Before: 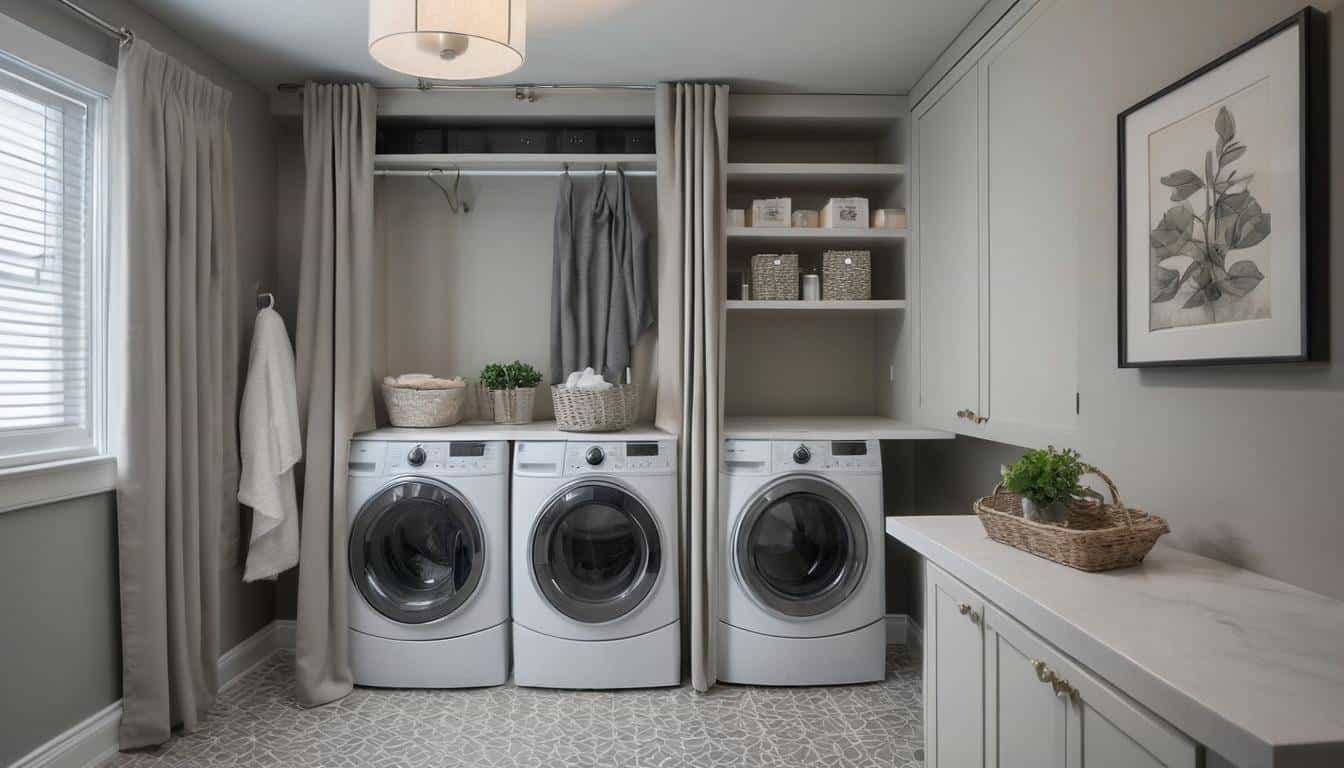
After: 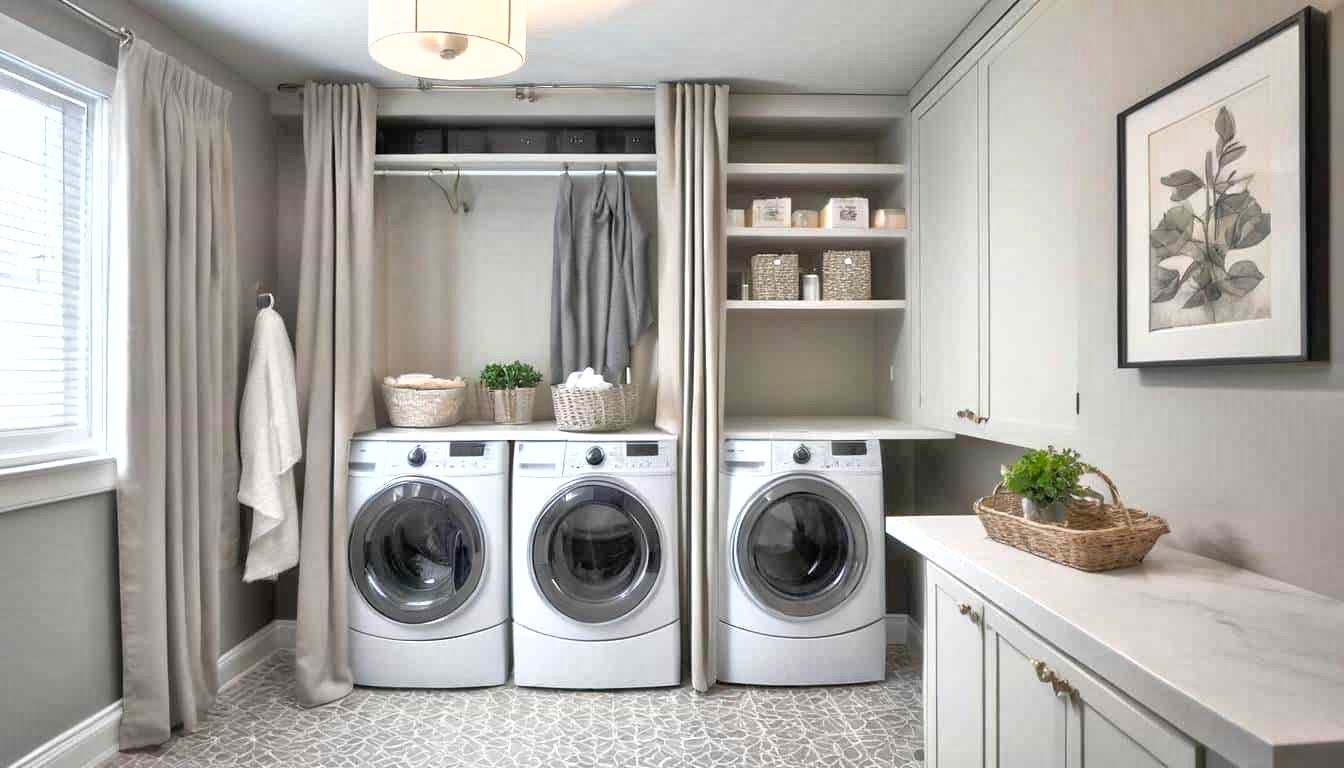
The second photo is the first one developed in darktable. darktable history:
shadows and highlights: shadows -12.4, white point adjustment 4.04, highlights 27.97, highlights color adjustment 0.084%
tone equalizer: -7 EV 0.157 EV, -6 EV 0.578 EV, -5 EV 1.13 EV, -4 EV 1.34 EV, -3 EV 1.13 EV, -2 EV 0.6 EV, -1 EV 0.159 EV
color balance rgb: power › hue 316.17°, perceptual saturation grading › global saturation 25.414%, perceptual brilliance grading › global brilliance -4.368%, perceptual brilliance grading › highlights 24.366%, perceptual brilliance grading › mid-tones 7.231%, perceptual brilliance grading › shadows -4.691%
